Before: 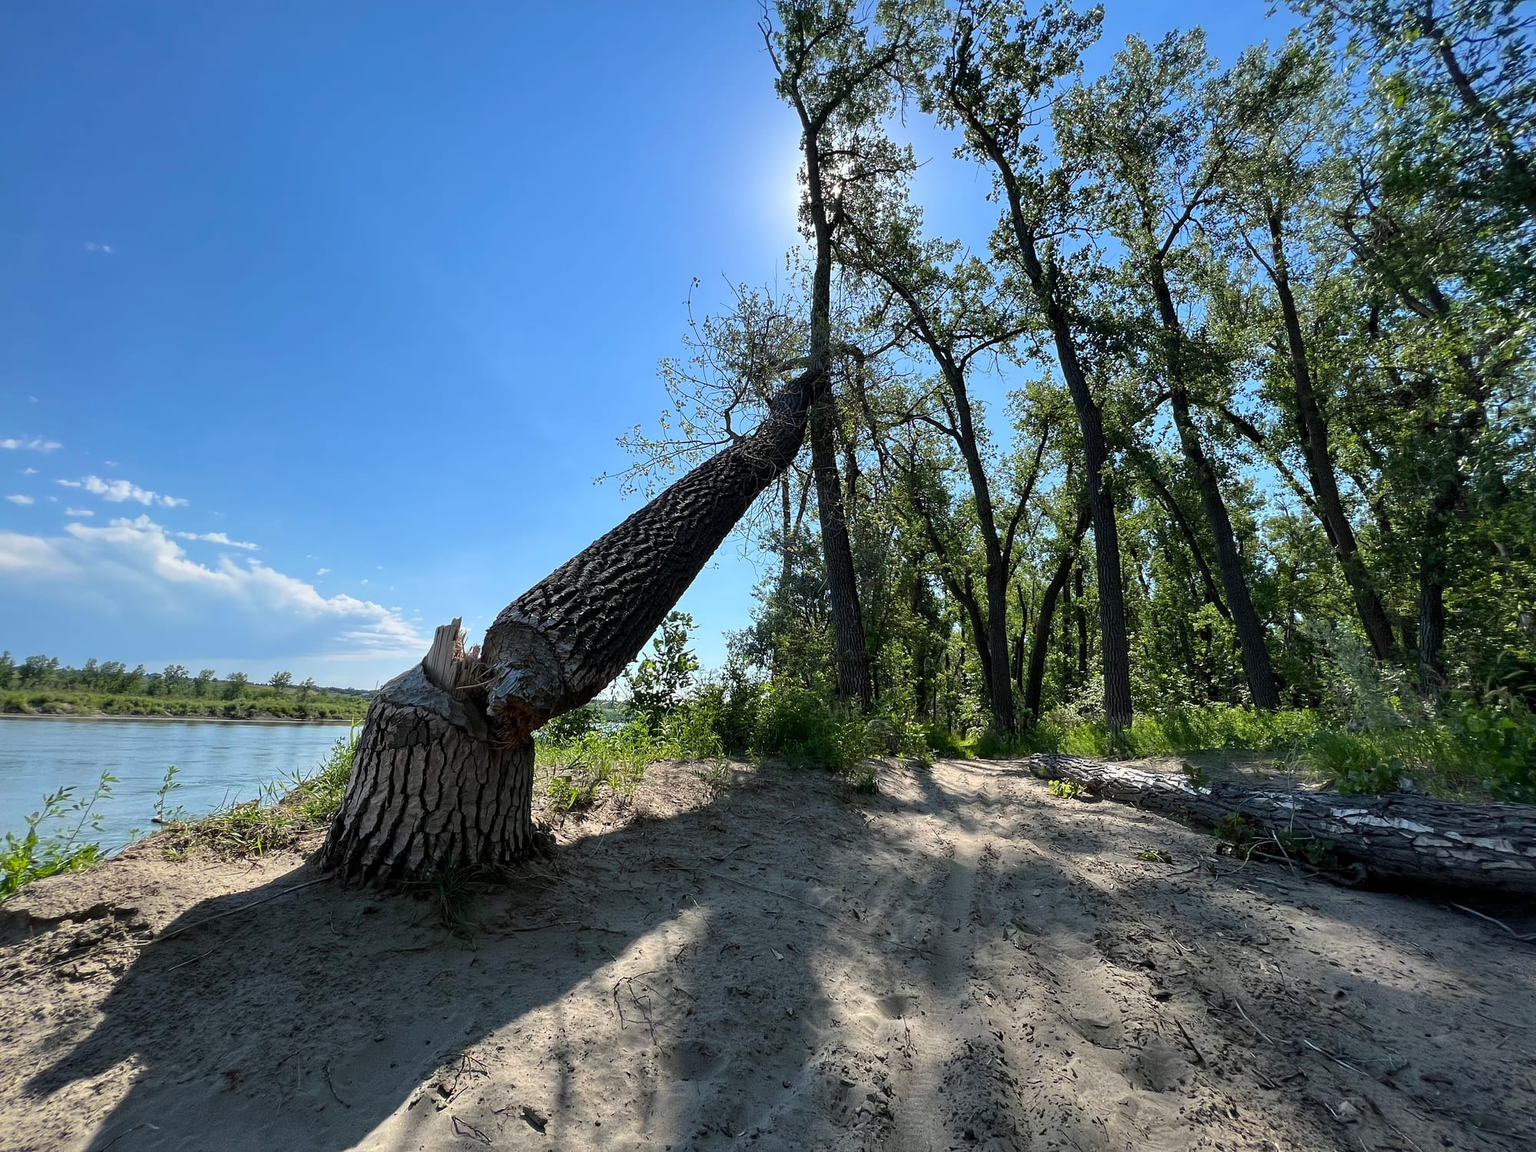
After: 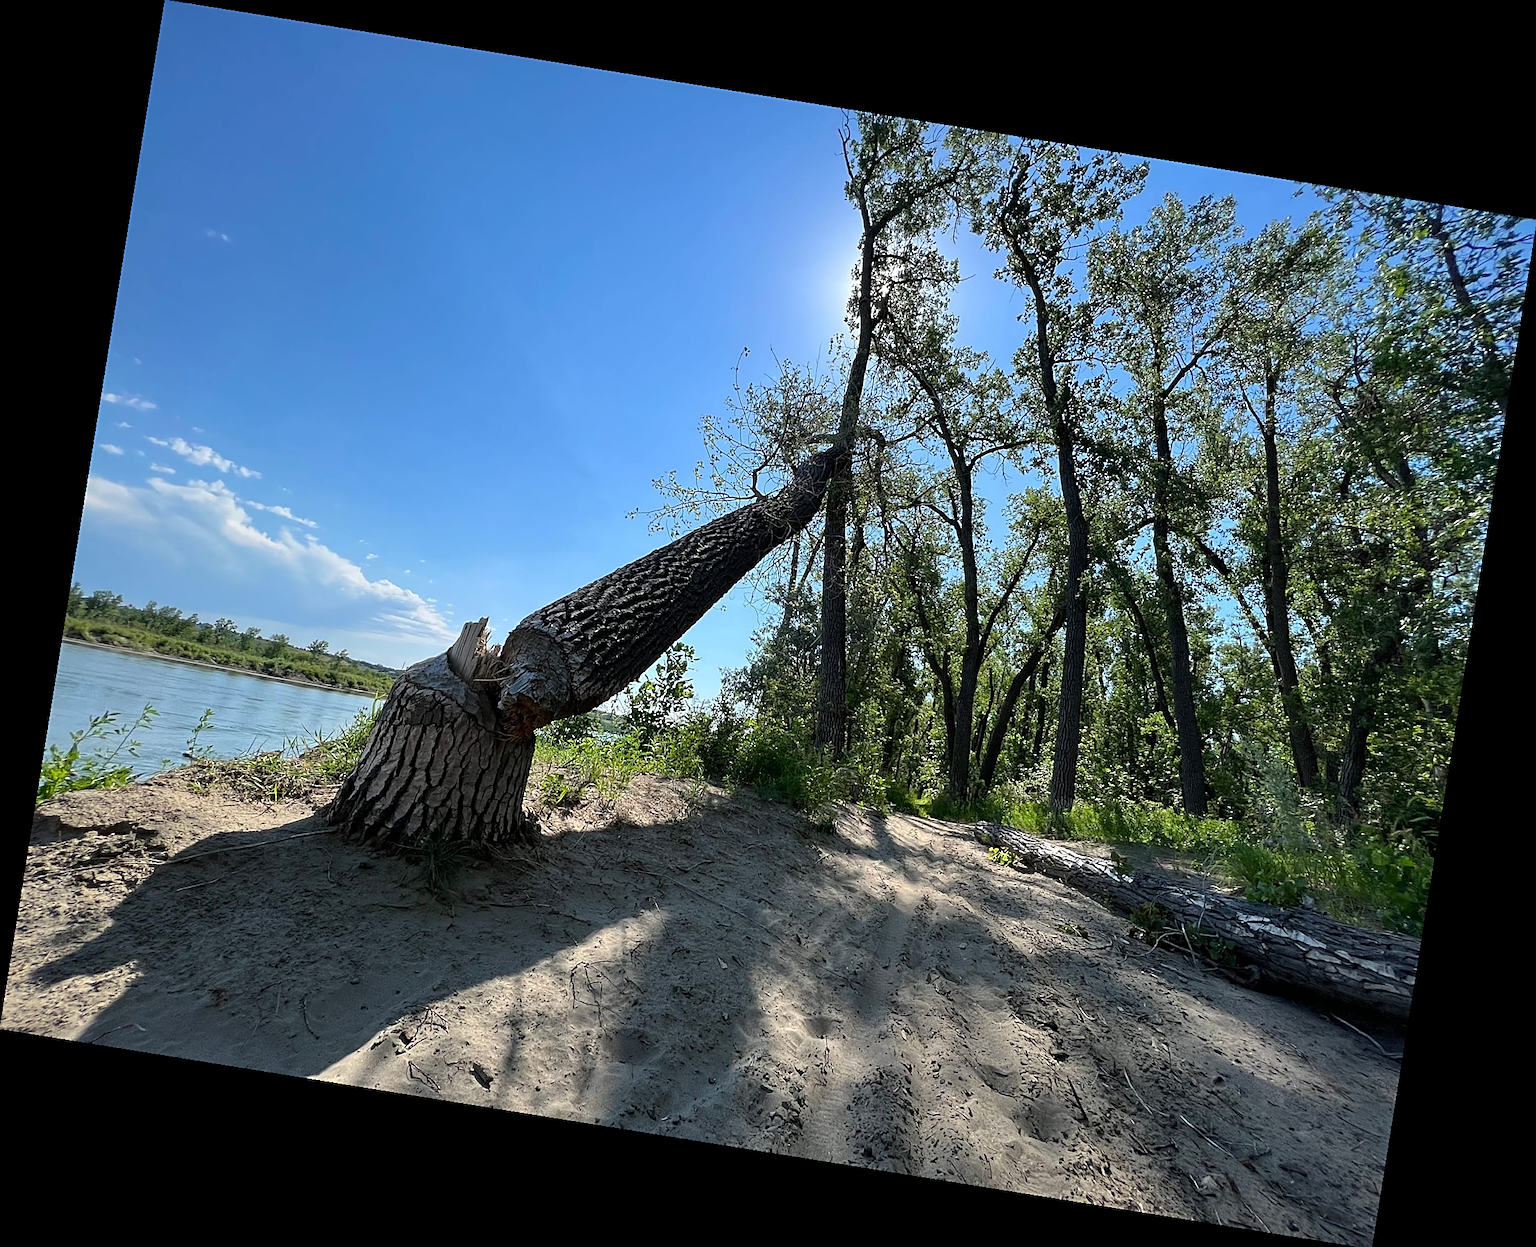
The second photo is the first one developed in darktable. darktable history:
sharpen: on, module defaults
rotate and perspective: rotation 9.12°, automatic cropping off
